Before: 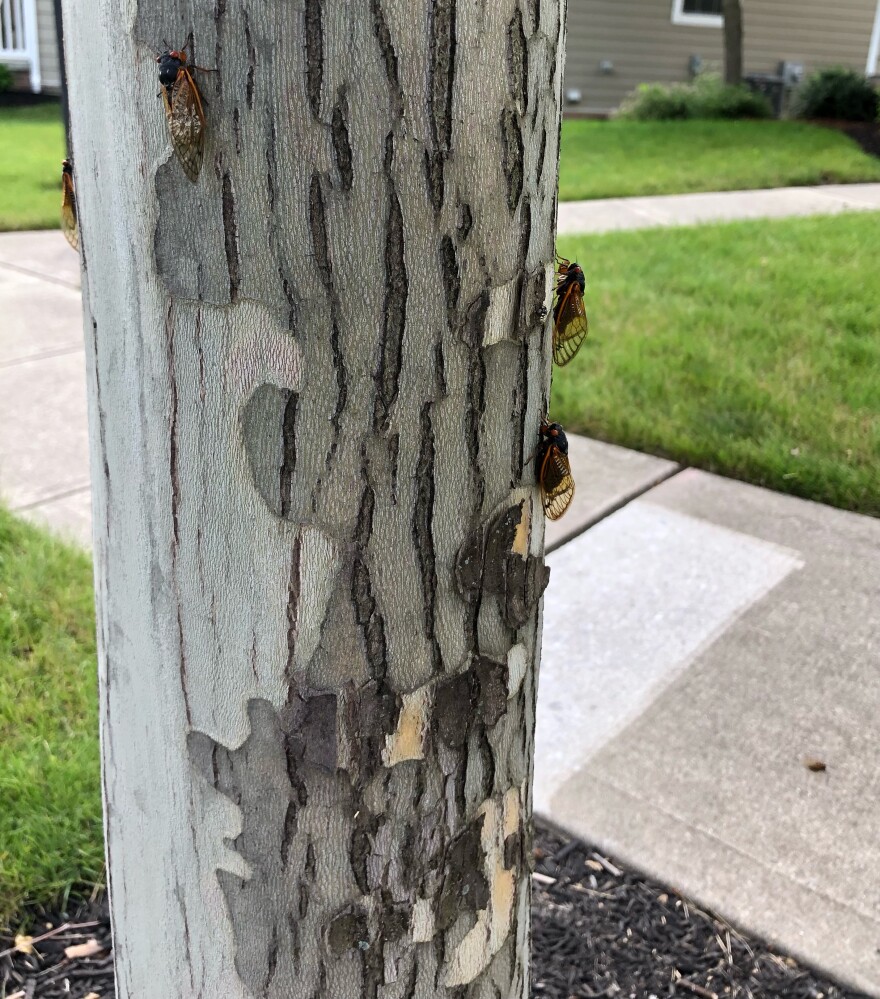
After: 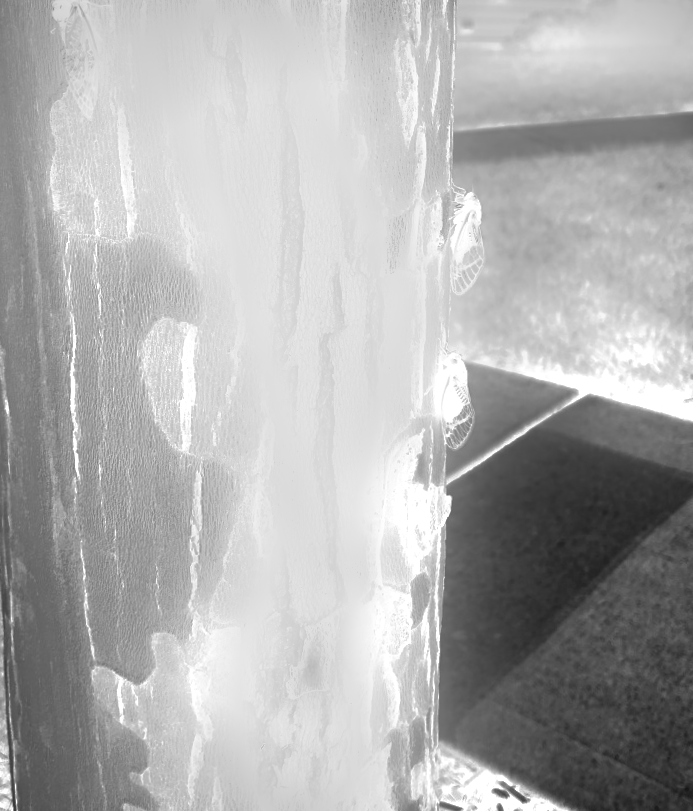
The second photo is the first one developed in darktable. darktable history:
vignetting: fall-off radius 60.92%
rotate and perspective: rotation -1°, crop left 0.011, crop right 0.989, crop top 0.025, crop bottom 0.975
contrast brightness saturation: contrast 0.22, brightness -0.19, saturation 0.24
crop: left 11.225%, top 5.381%, right 9.565%, bottom 10.314%
monochrome: on, module defaults
local contrast: mode bilateral grid, contrast 44, coarseness 69, detail 214%, midtone range 0.2
white balance: red 4.26, blue 1.802
bloom: on, module defaults
